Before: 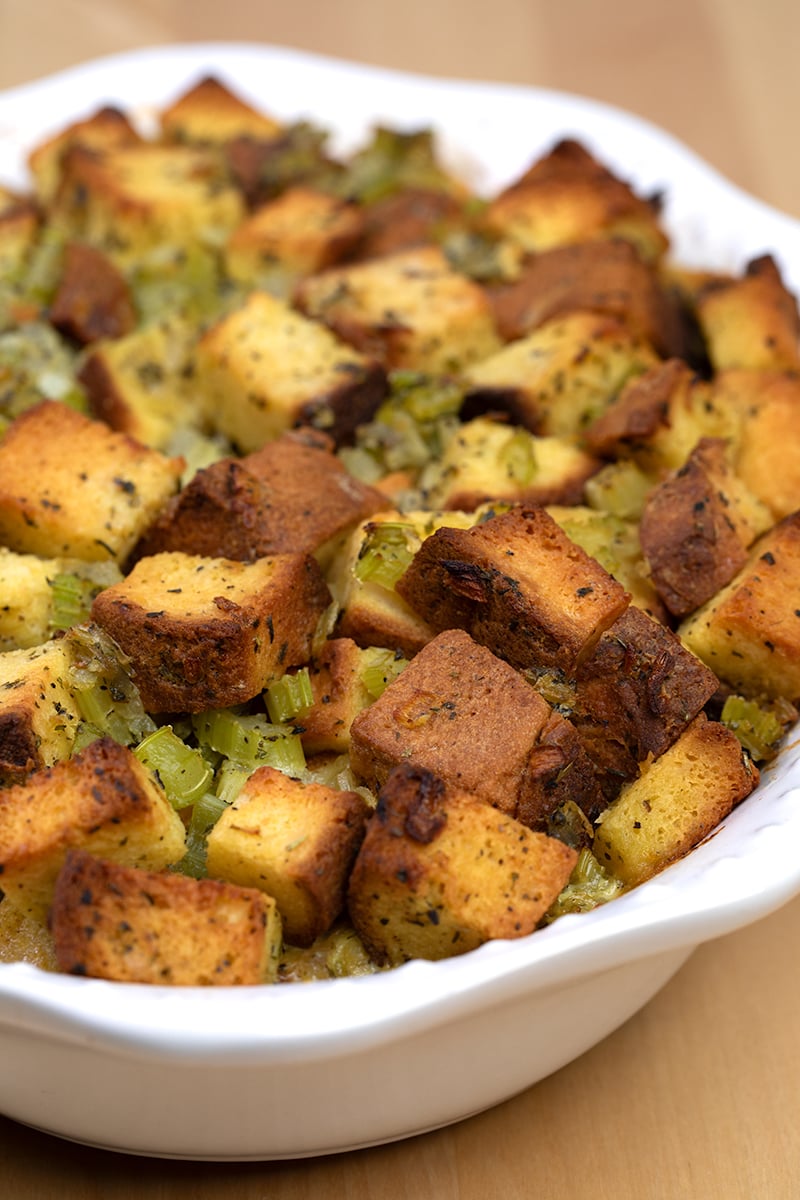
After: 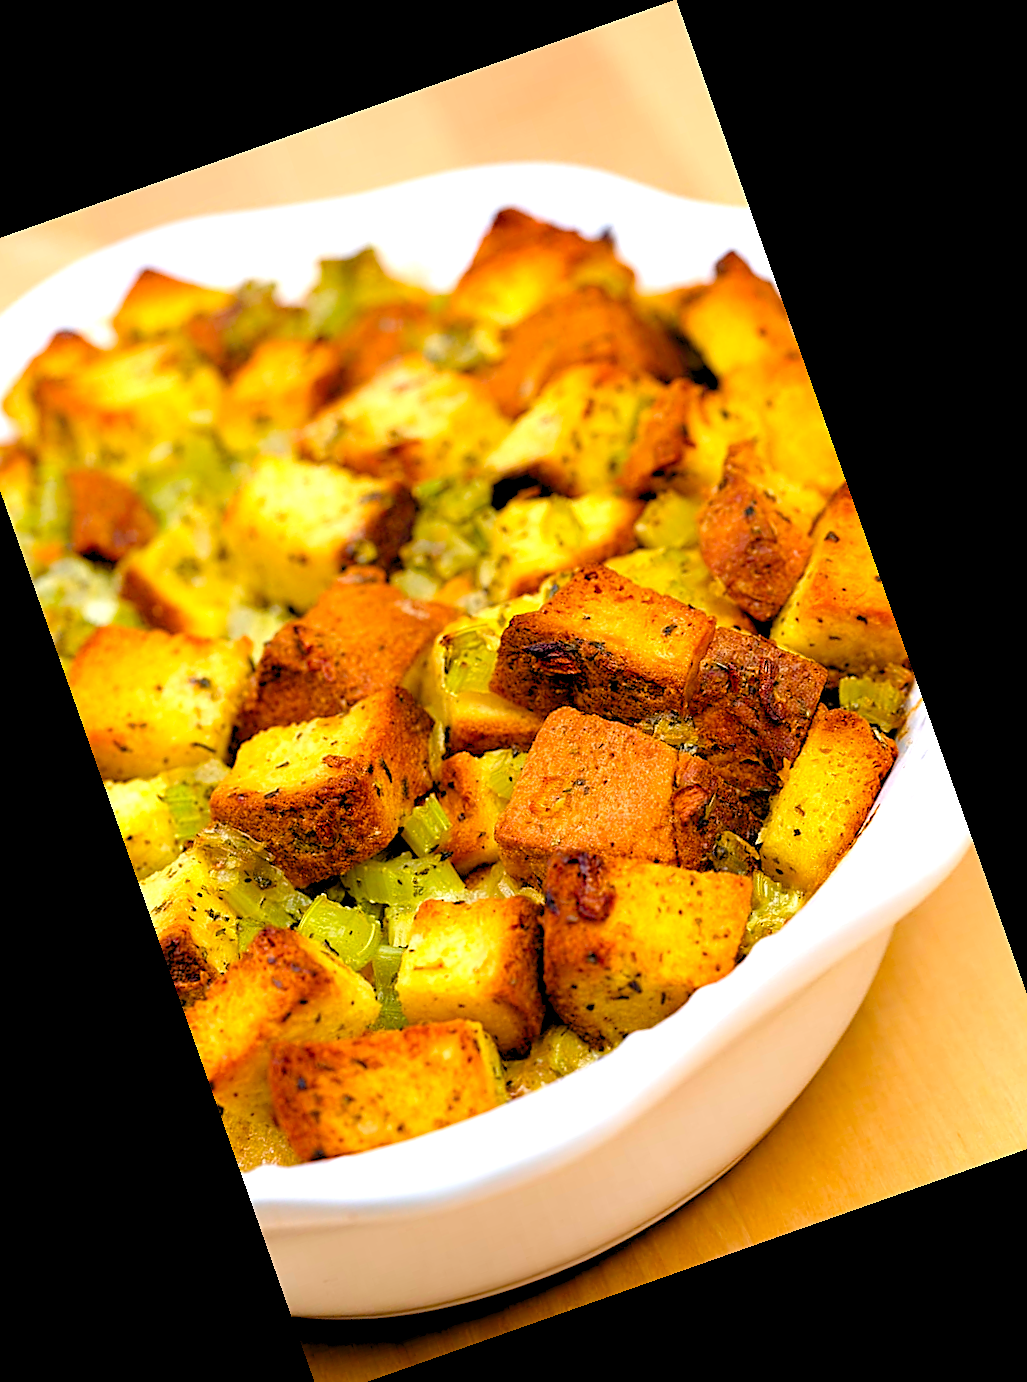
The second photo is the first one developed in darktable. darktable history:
color balance rgb: perceptual saturation grading › global saturation 20%, perceptual saturation grading › highlights 2.68%, perceptual saturation grading › shadows 50%
levels: levels [0.036, 0.364, 0.827]
crop and rotate: angle 19.43°, left 6.812%, right 4.125%, bottom 1.087%
sharpen: on, module defaults
